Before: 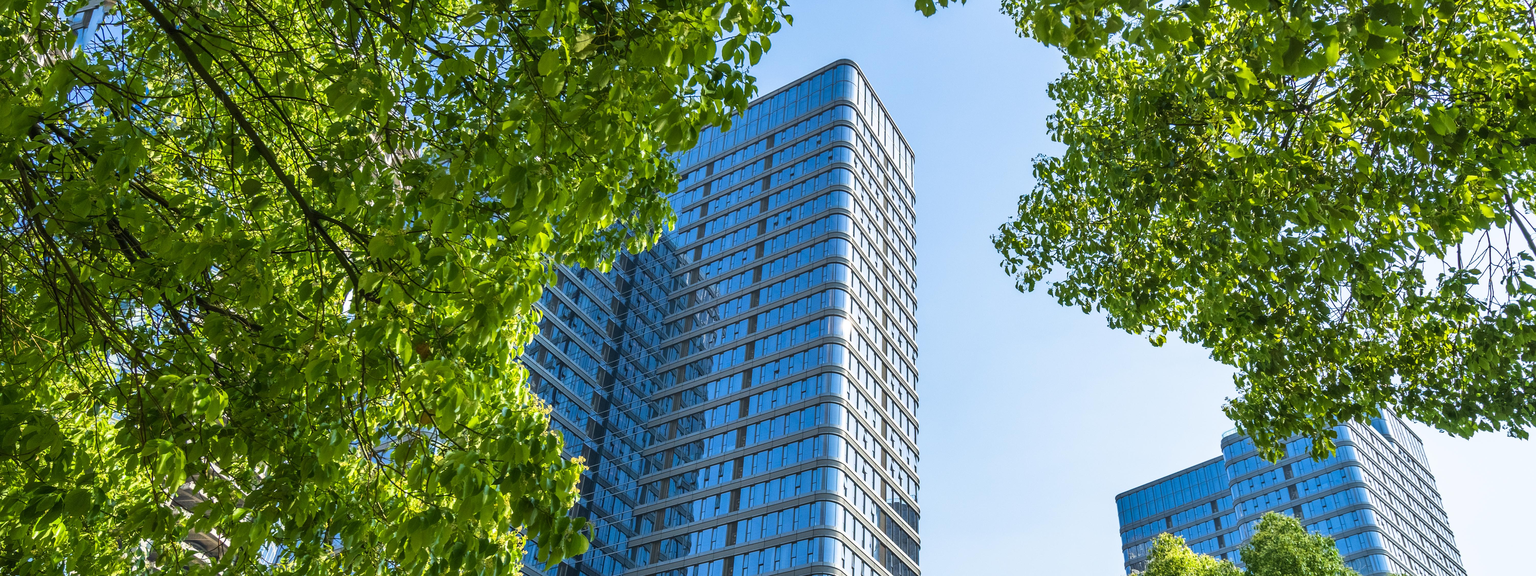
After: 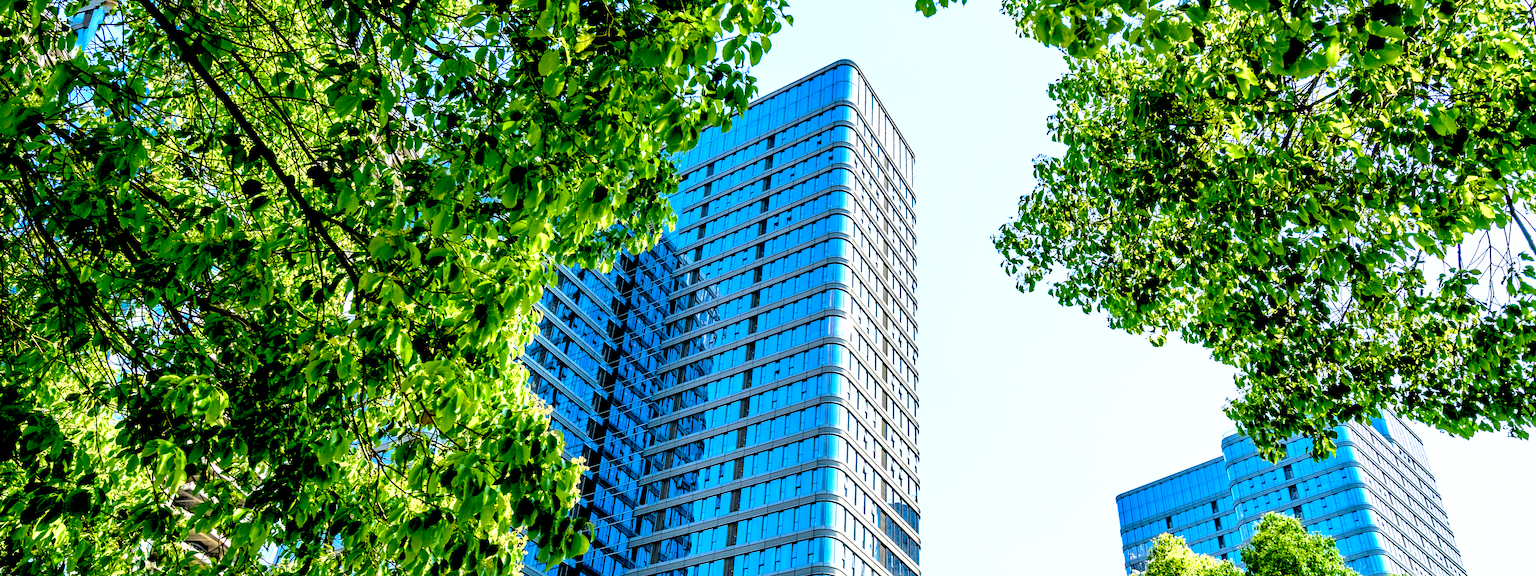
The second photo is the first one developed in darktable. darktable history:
exposure: black level correction 0.044, exposure -0.229 EV, compensate highlight preservation false
tone equalizer: -8 EV -1.09 EV, -7 EV -1.04 EV, -6 EV -0.853 EV, -5 EV -0.566 EV, -3 EV 0.594 EV, -2 EV 0.858 EV, -1 EV 0.986 EV, +0 EV 1.07 EV
levels: levels [0.044, 0.416, 0.908]
shadows and highlights: on, module defaults
